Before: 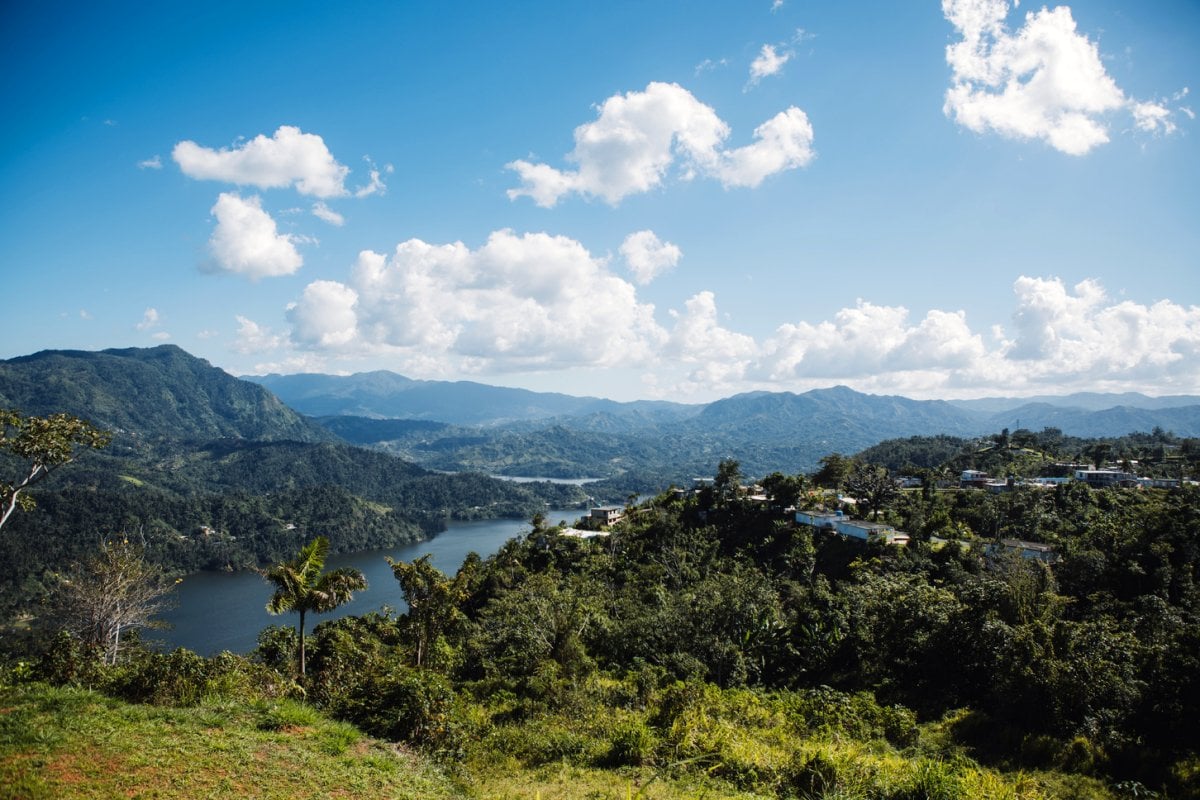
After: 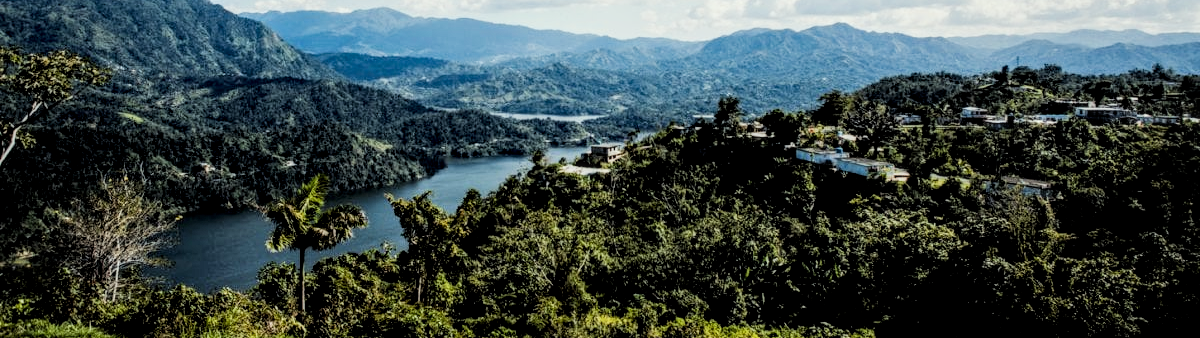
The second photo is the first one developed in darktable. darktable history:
crop: top 45.497%, bottom 12.144%
tone equalizer: mask exposure compensation -0.495 EV
haze removal: compatibility mode true, adaptive false
color correction: highlights a* -2.54, highlights b* 2.42
local contrast: highlights 35%, detail 134%
filmic rgb: black relative exposure -5.1 EV, white relative exposure 3.98 EV, hardness 2.88, contrast 1.298, highlights saturation mix -30.6%
exposure: black level correction 0.005, exposure 0.416 EV, compensate highlight preservation false
